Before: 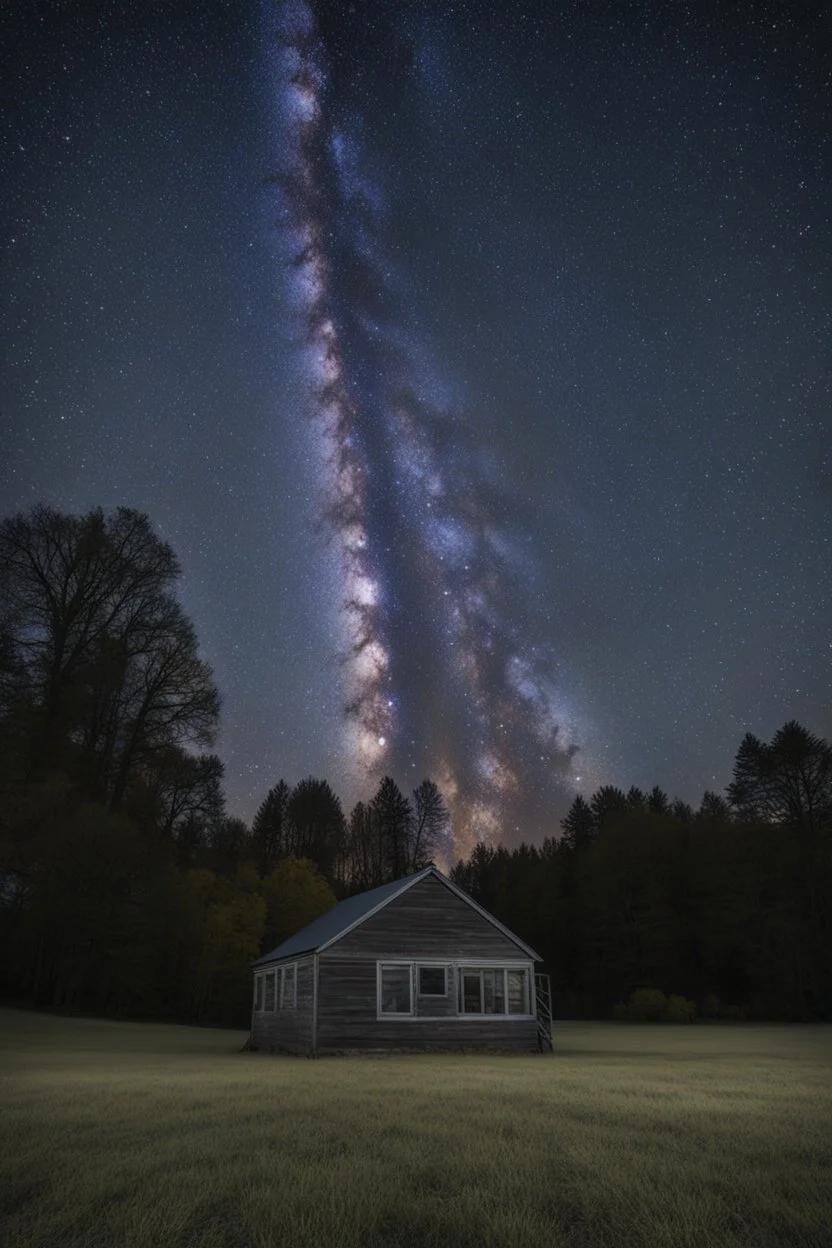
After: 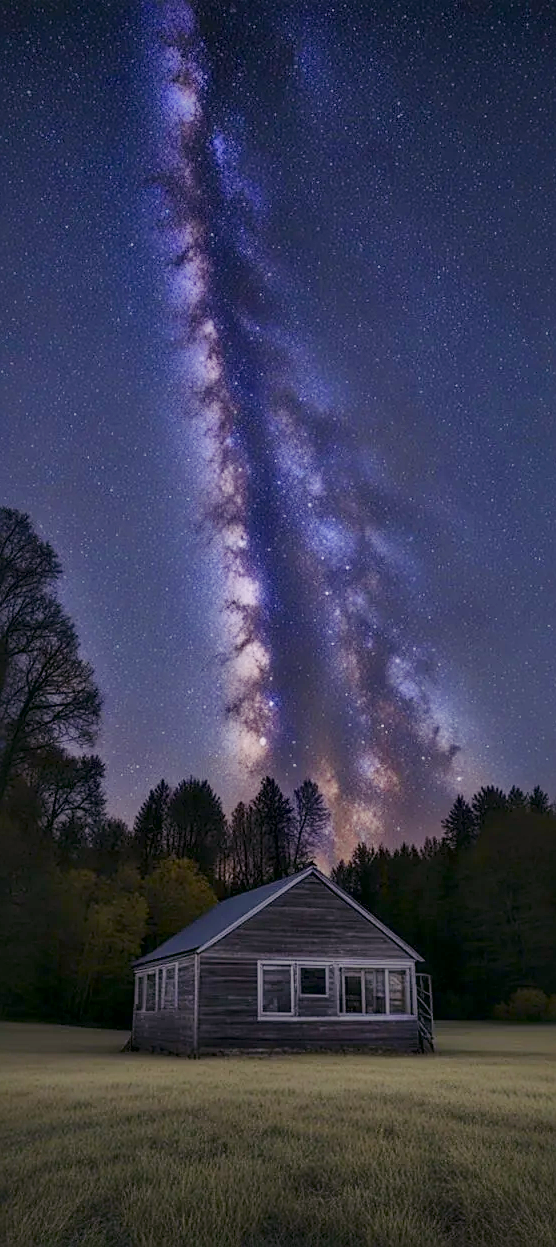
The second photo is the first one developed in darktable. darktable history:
crop and rotate: left 14.415%, right 18.663%
sharpen: on, module defaults
color balance rgb: shadows lift › luminance 0.312%, shadows lift › chroma 6.782%, shadows lift › hue 299.38°, perceptual saturation grading › global saturation 20%, perceptual saturation grading › highlights -25.489%, perceptual saturation grading › shadows 49.283%, perceptual brilliance grading › highlights 2.494%, contrast -19.383%
filmic rgb: black relative exposure -14.14 EV, white relative exposure 3.37 EV, threshold 2.97 EV, hardness 7.97, contrast 0.99, enable highlight reconstruction true
color correction: highlights a* 4.33, highlights b* 4.94, shadows a* -7.84, shadows b* 4.54
color calibration: illuminant as shot in camera, x 0.358, y 0.373, temperature 4628.91 K
local contrast: mode bilateral grid, contrast 19, coarseness 50, detail 173%, midtone range 0.2
